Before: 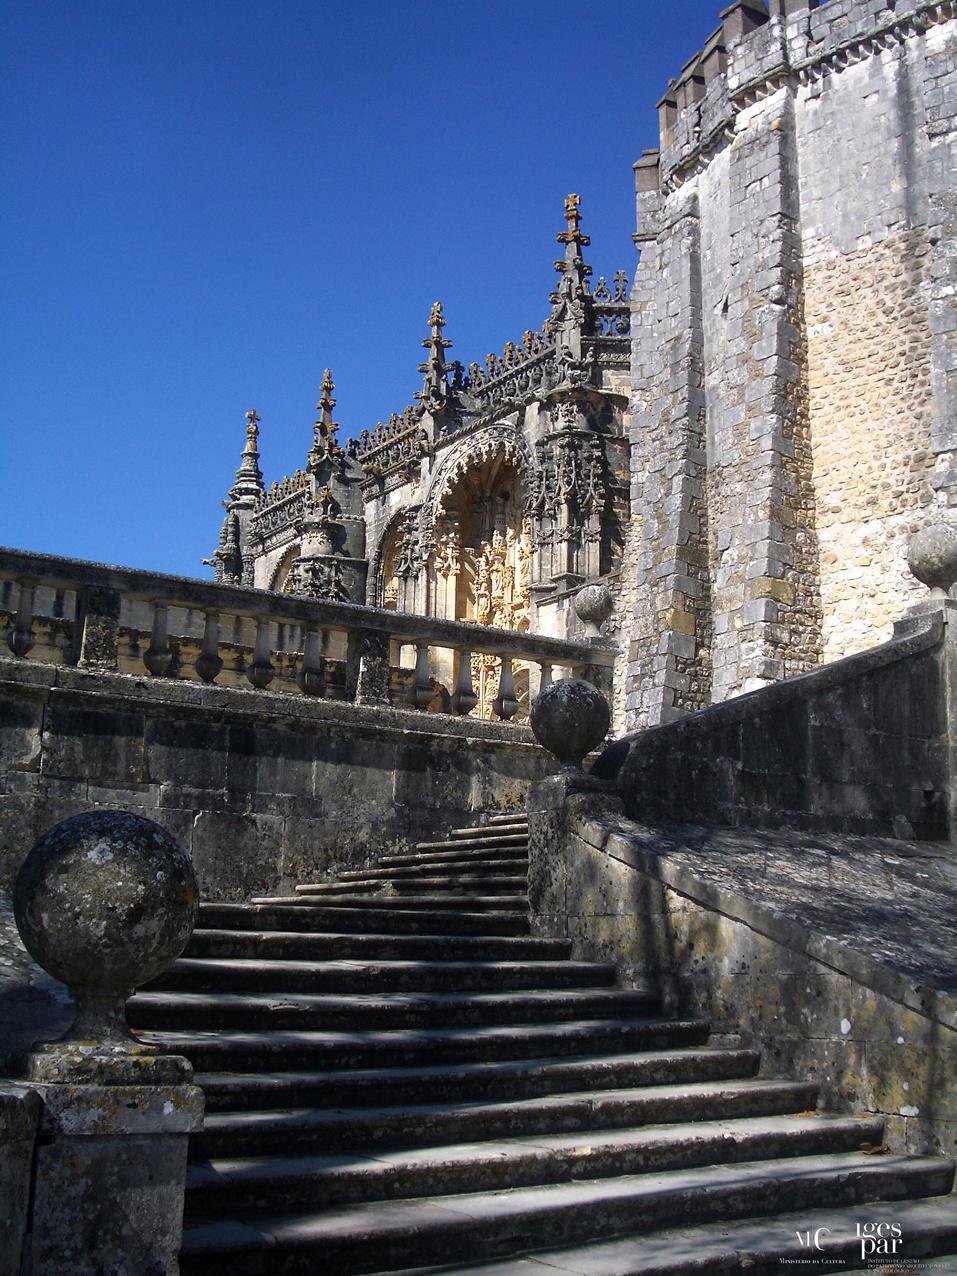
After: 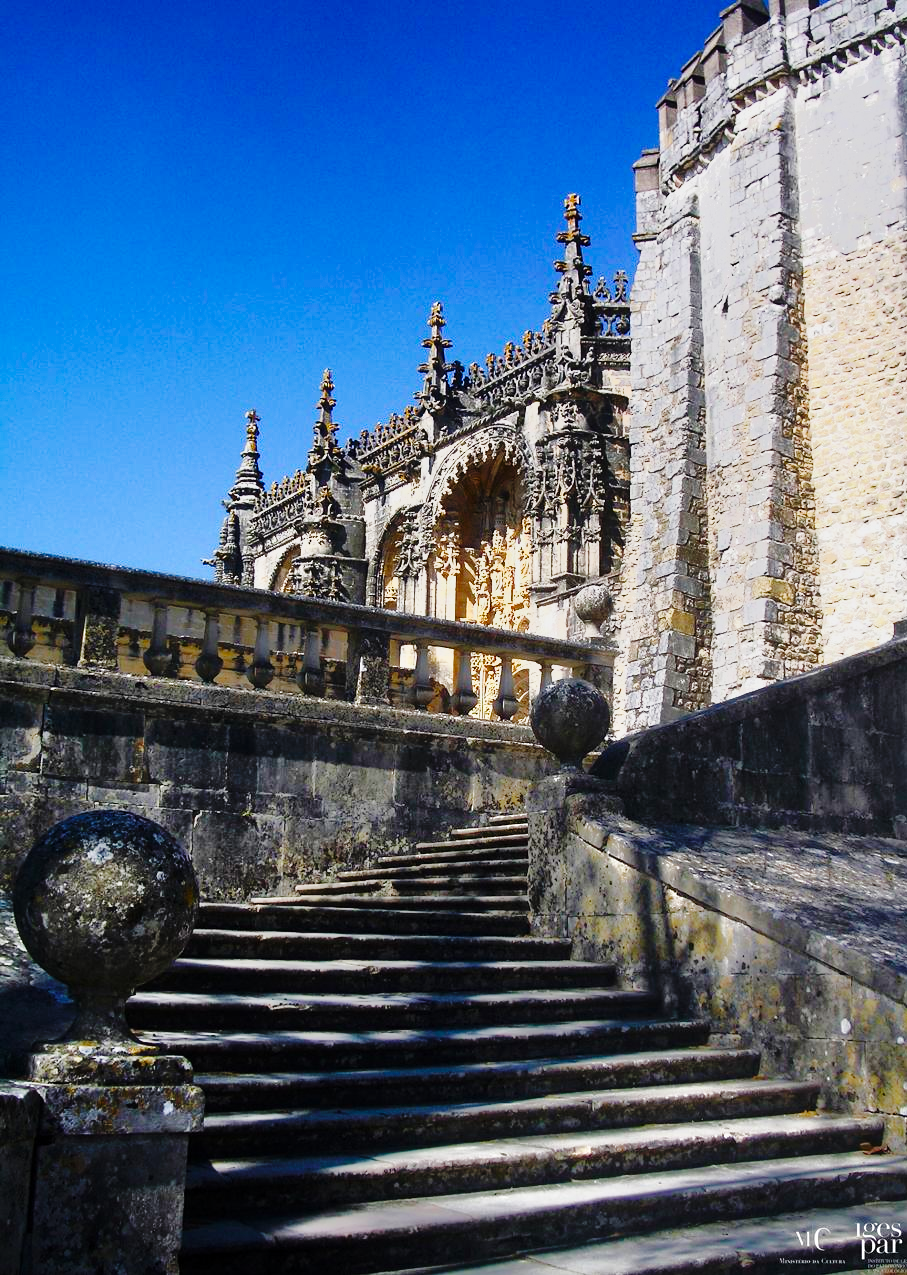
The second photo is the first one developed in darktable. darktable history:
crop and rotate: right 5.167%
tone equalizer: -7 EV -0.63 EV, -6 EV 1 EV, -5 EV -0.45 EV, -4 EV 0.43 EV, -3 EV 0.41 EV, -2 EV 0.15 EV, -1 EV -0.15 EV, +0 EV -0.39 EV, smoothing diameter 25%, edges refinement/feathering 10, preserve details guided filter
color balance rgb: perceptual saturation grading › global saturation 20%, perceptual saturation grading › highlights -25%, perceptual saturation grading › shadows 25%
base curve: curves: ch0 [(0, 0) (0.036, 0.025) (0.121, 0.166) (0.206, 0.329) (0.605, 0.79) (1, 1)], preserve colors none
